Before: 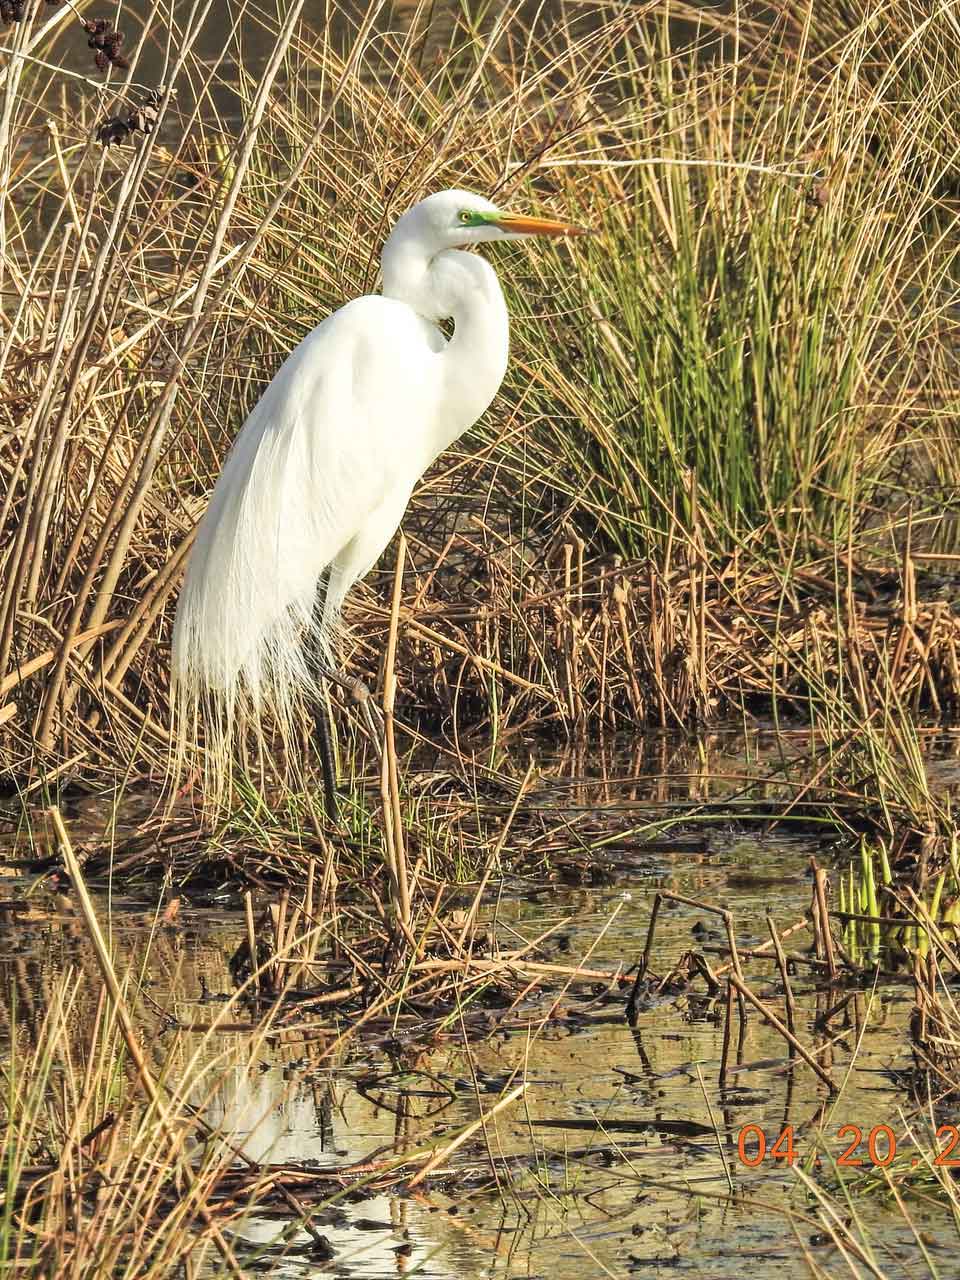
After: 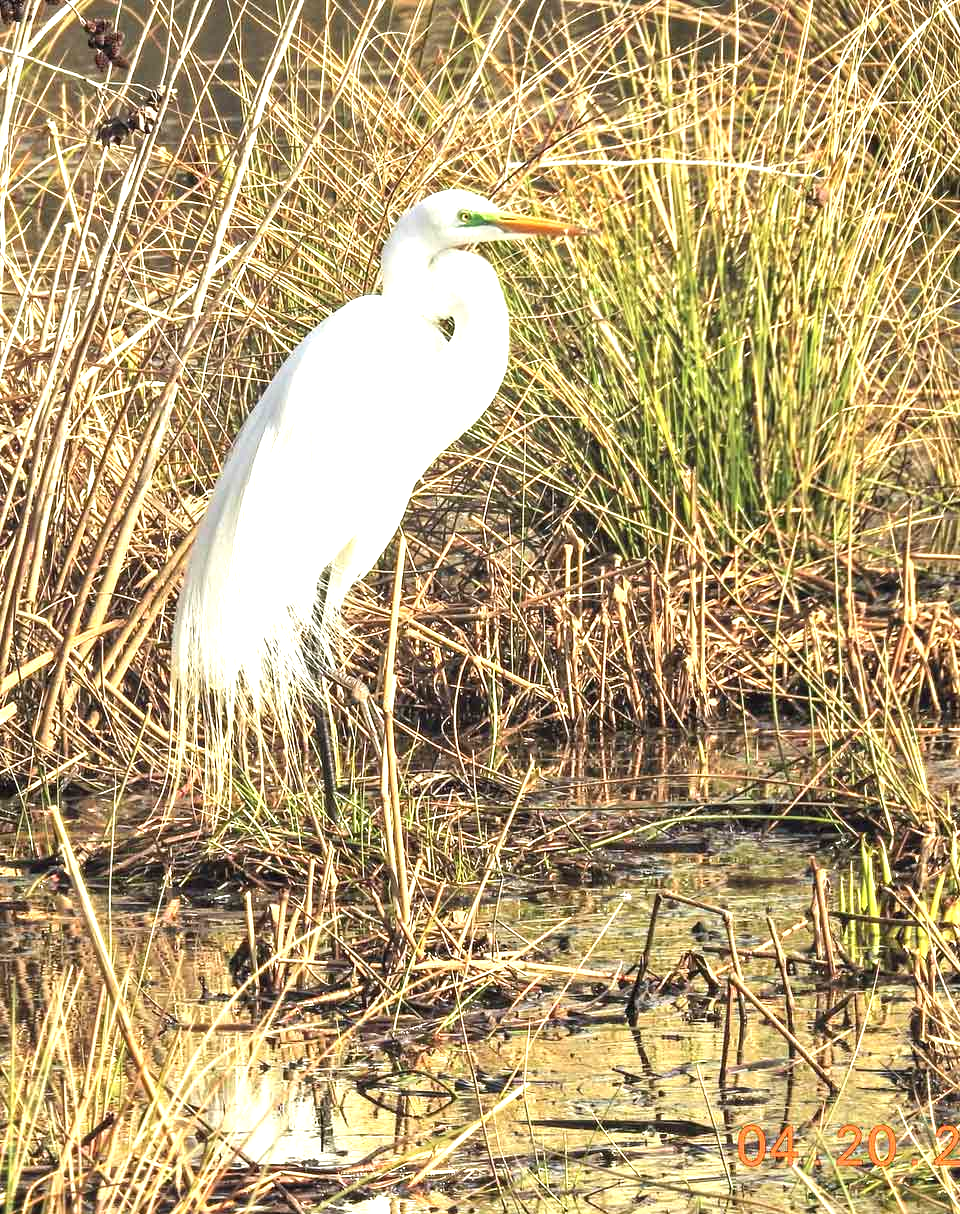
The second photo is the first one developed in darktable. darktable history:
crop and rotate: top 0%, bottom 5.097%
exposure: black level correction 0, exposure 1 EV, compensate exposure bias true, compensate highlight preservation false
